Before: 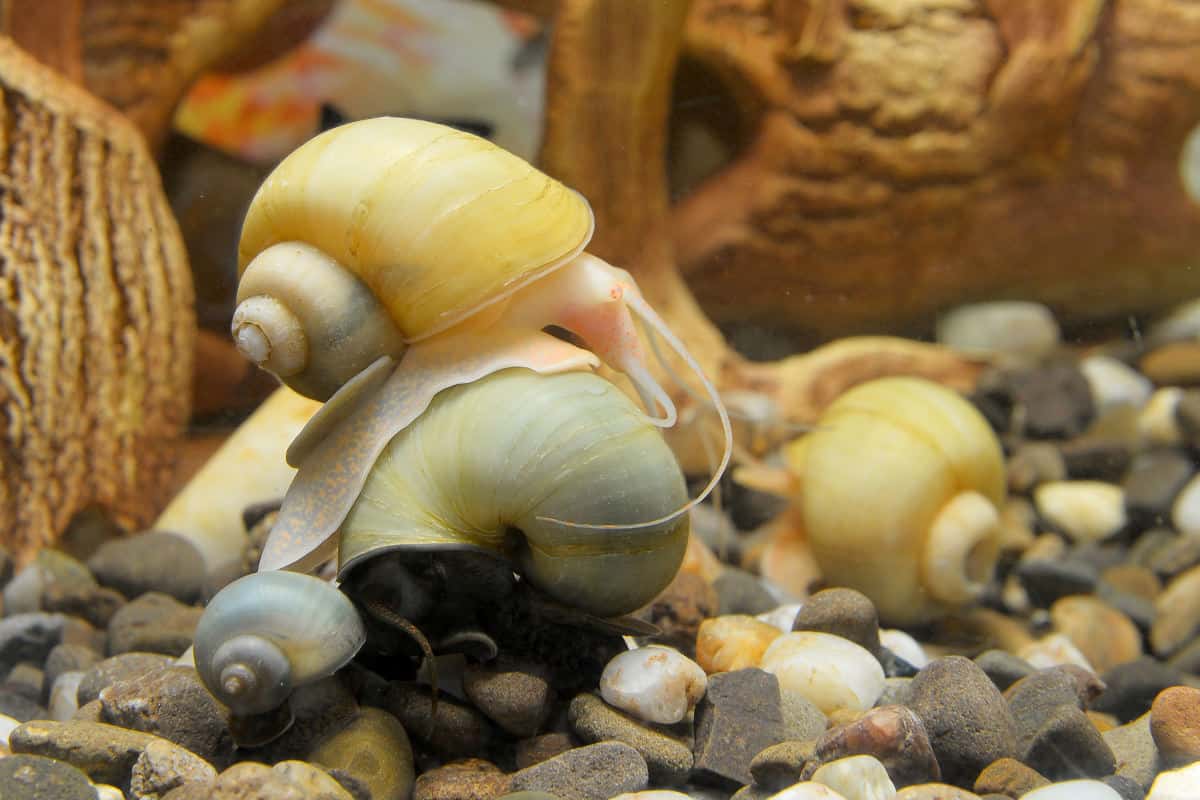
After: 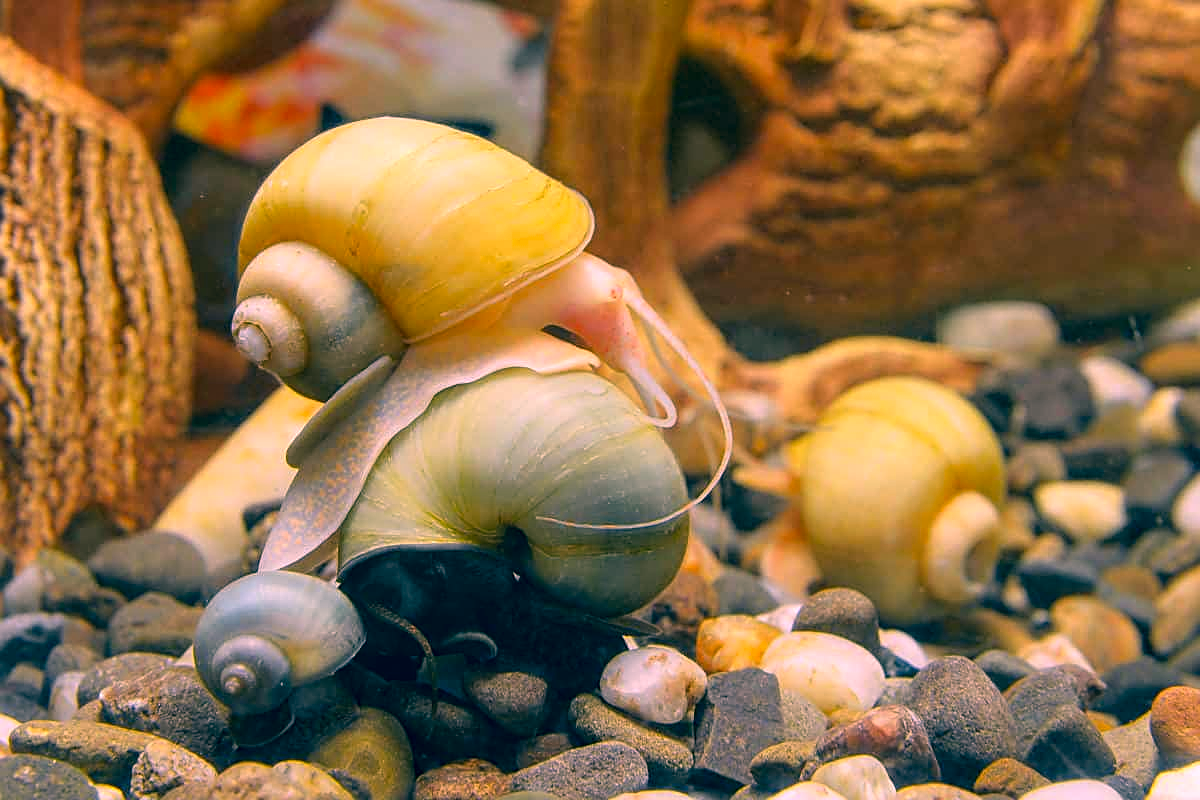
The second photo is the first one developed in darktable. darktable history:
sharpen: on, module defaults
color correction: highlights a* 17.24, highlights b* 0.255, shadows a* -14.93, shadows b* -14.72, saturation 1.47
local contrast: detail 130%
